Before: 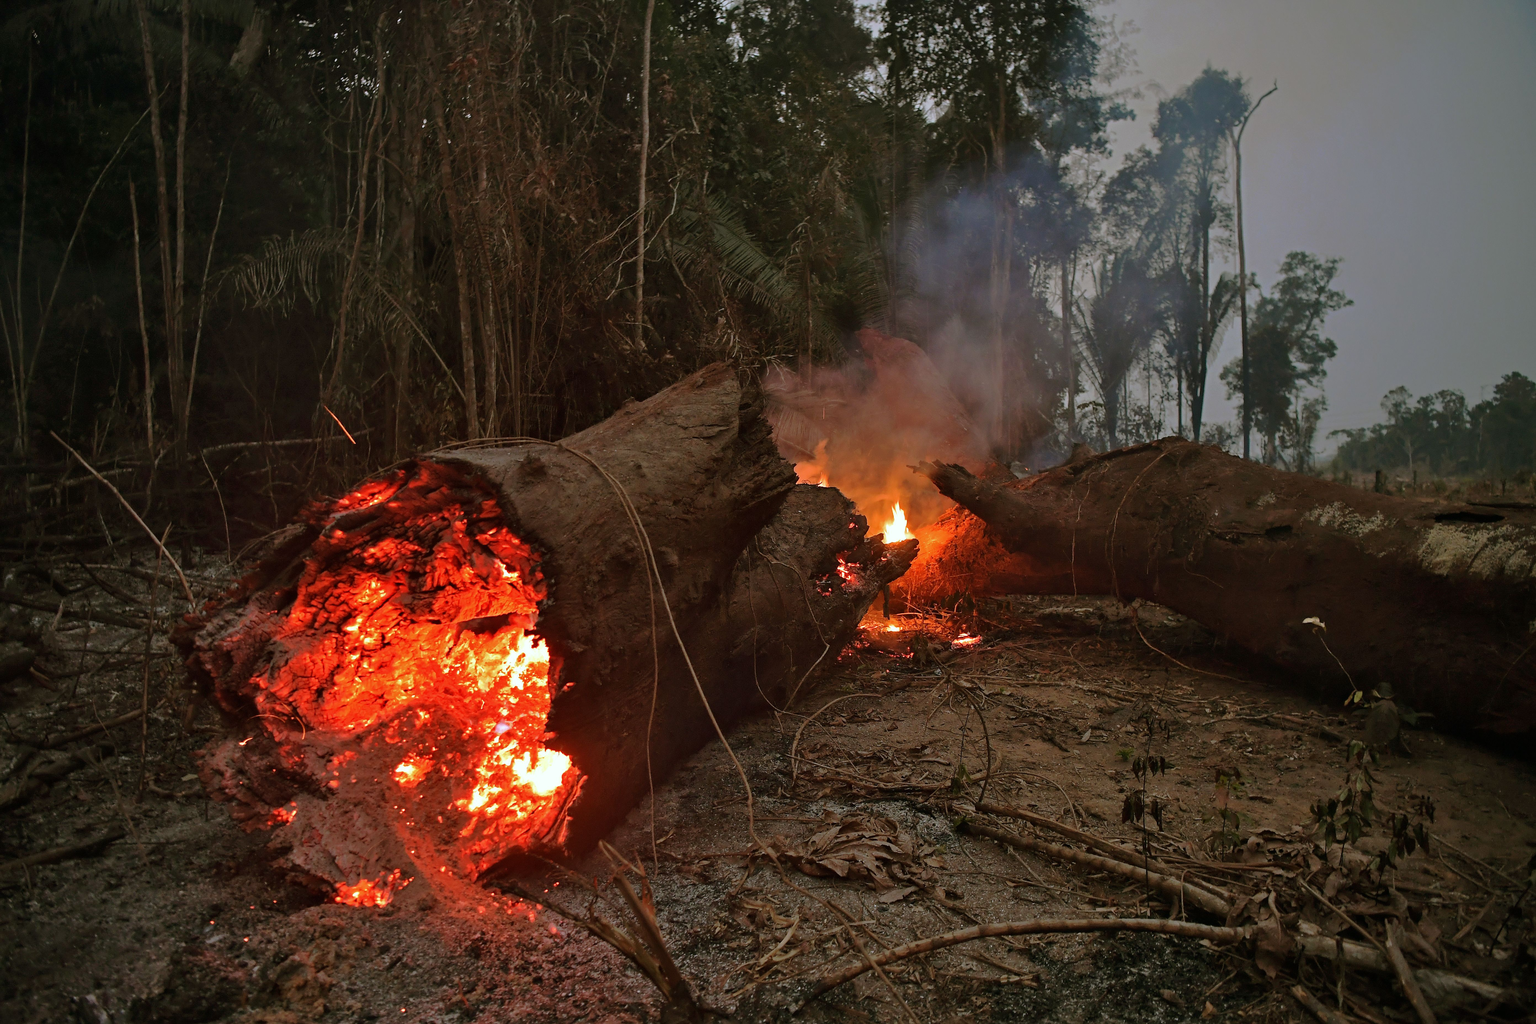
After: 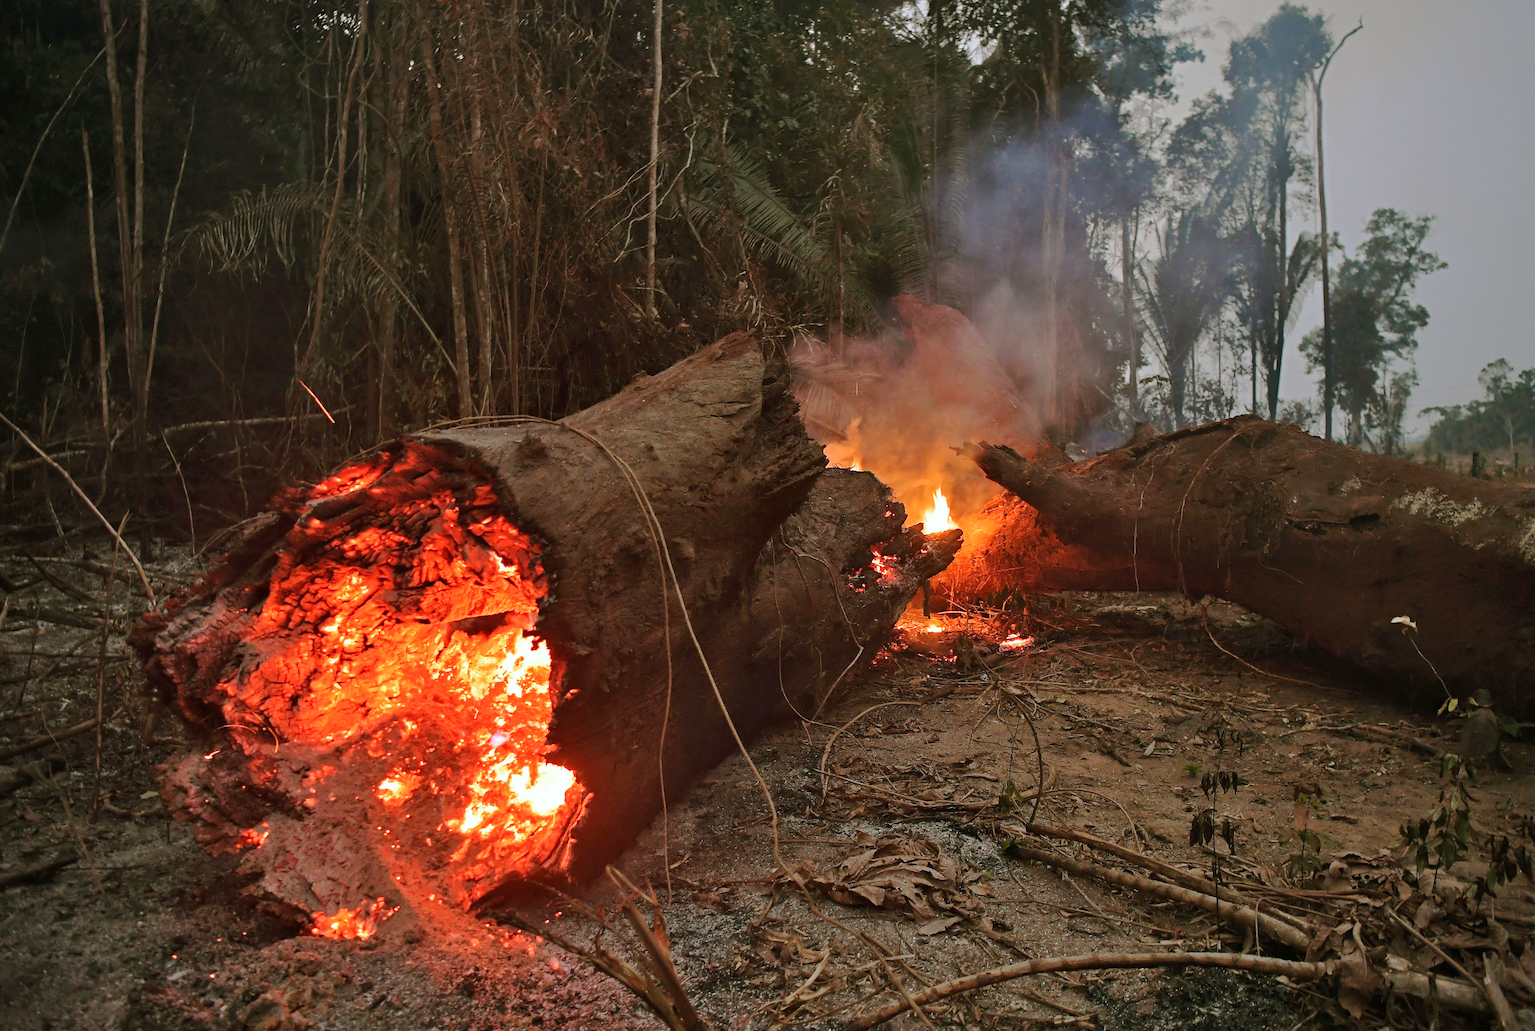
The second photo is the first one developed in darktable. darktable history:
base curve: curves: ch0 [(0, 0) (0.204, 0.334) (0.55, 0.733) (1, 1)], preserve colors none
crop: left 3.652%, top 6.376%, right 6.701%, bottom 3.29%
